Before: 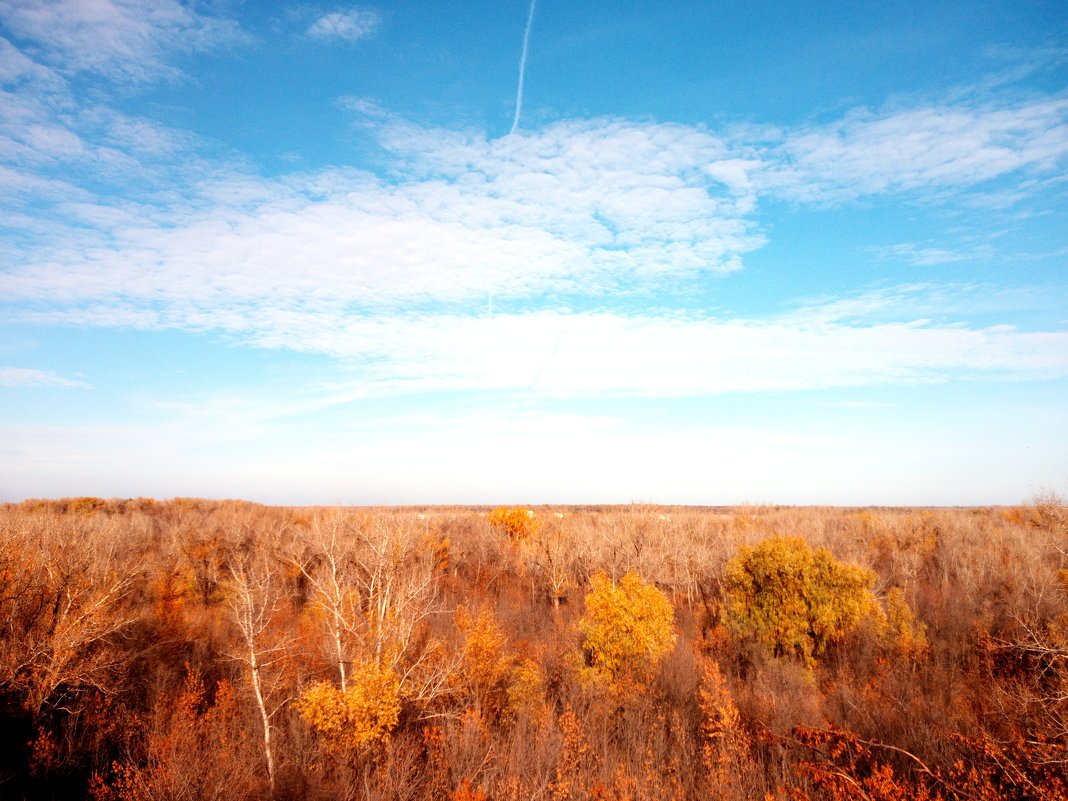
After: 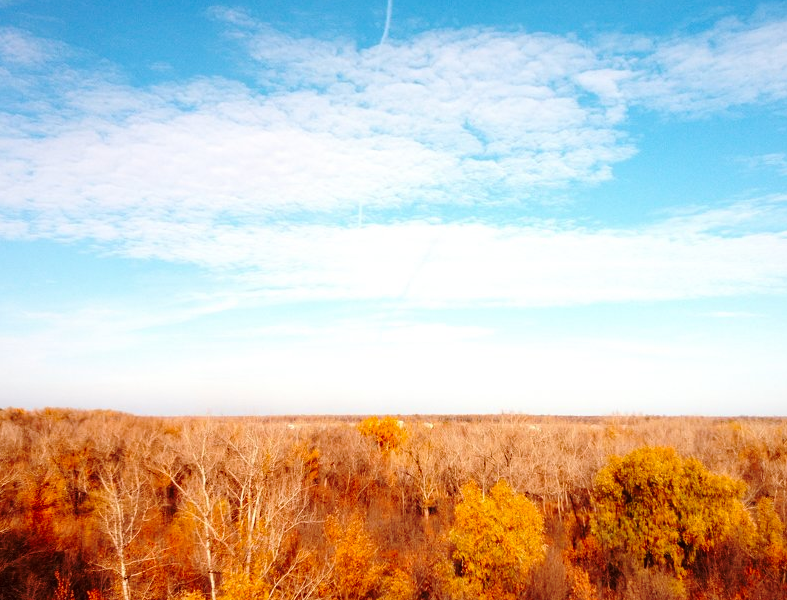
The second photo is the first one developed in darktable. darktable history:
crop and rotate: left 12.186%, top 11.329%, right 14.042%, bottom 13.65%
base curve: curves: ch0 [(0, 0) (0.073, 0.04) (0.157, 0.139) (0.492, 0.492) (0.758, 0.758) (1, 1)], preserve colors none
